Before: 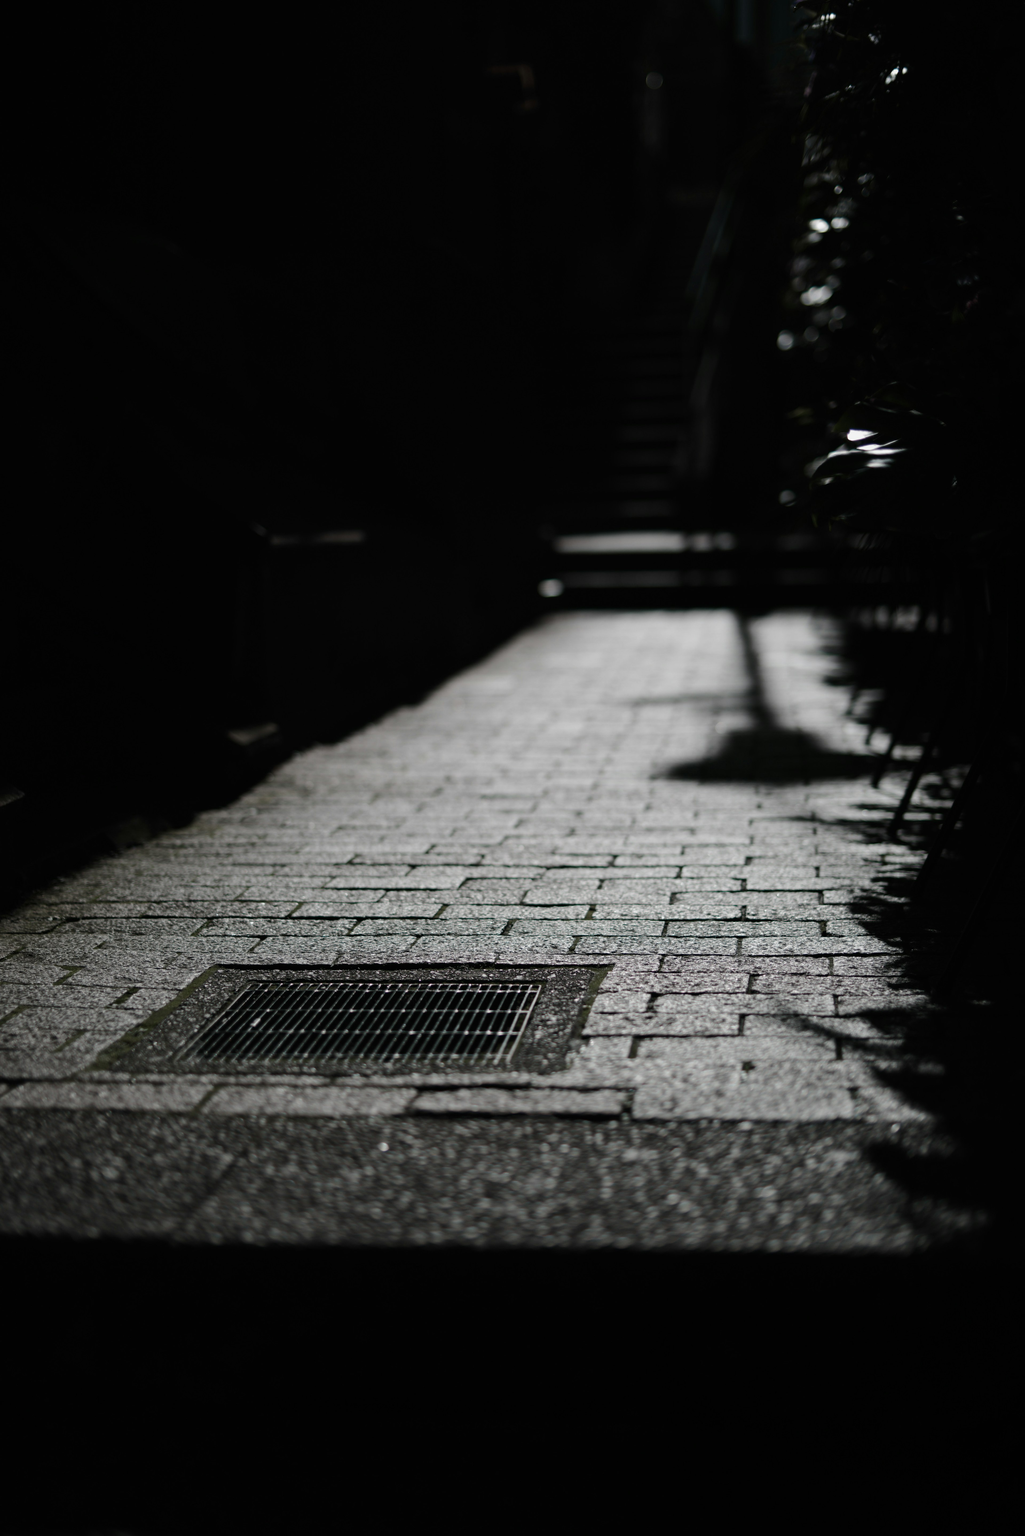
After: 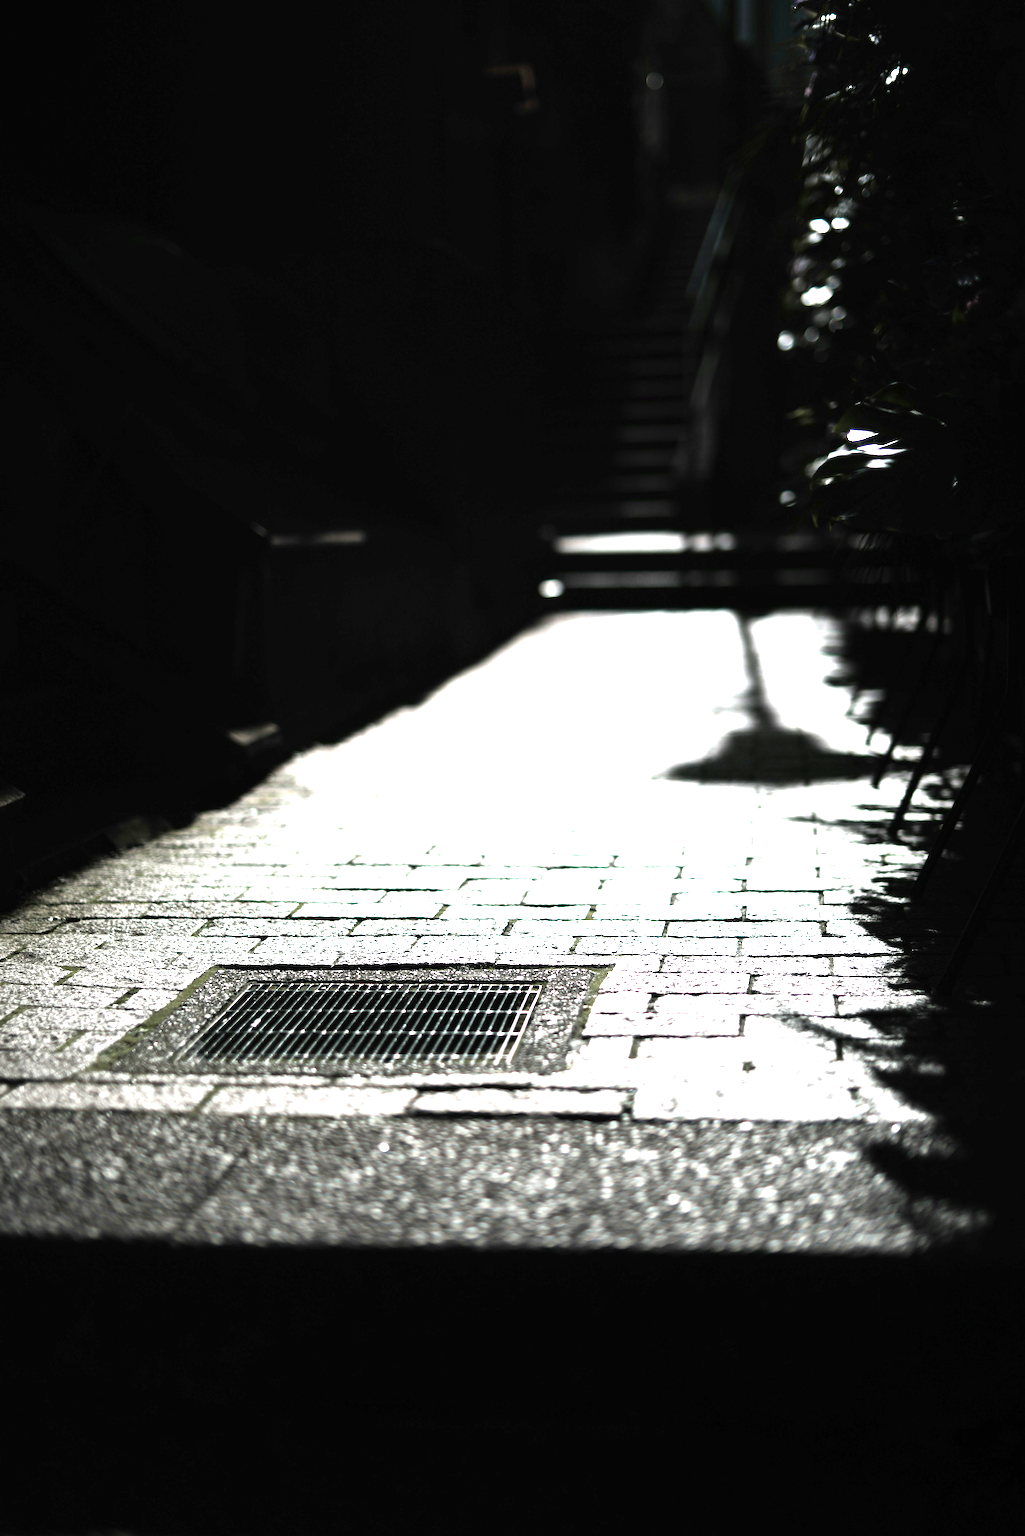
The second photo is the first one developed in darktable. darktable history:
tone equalizer: -8 EV -0.712 EV, -7 EV -0.675 EV, -6 EV -0.612 EV, -5 EV -0.363 EV, -3 EV 0.372 EV, -2 EV 0.6 EV, -1 EV 0.696 EV, +0 EV 0.725 EV
exposure: exposure 1.994 EV, compensate highlight preservation false
